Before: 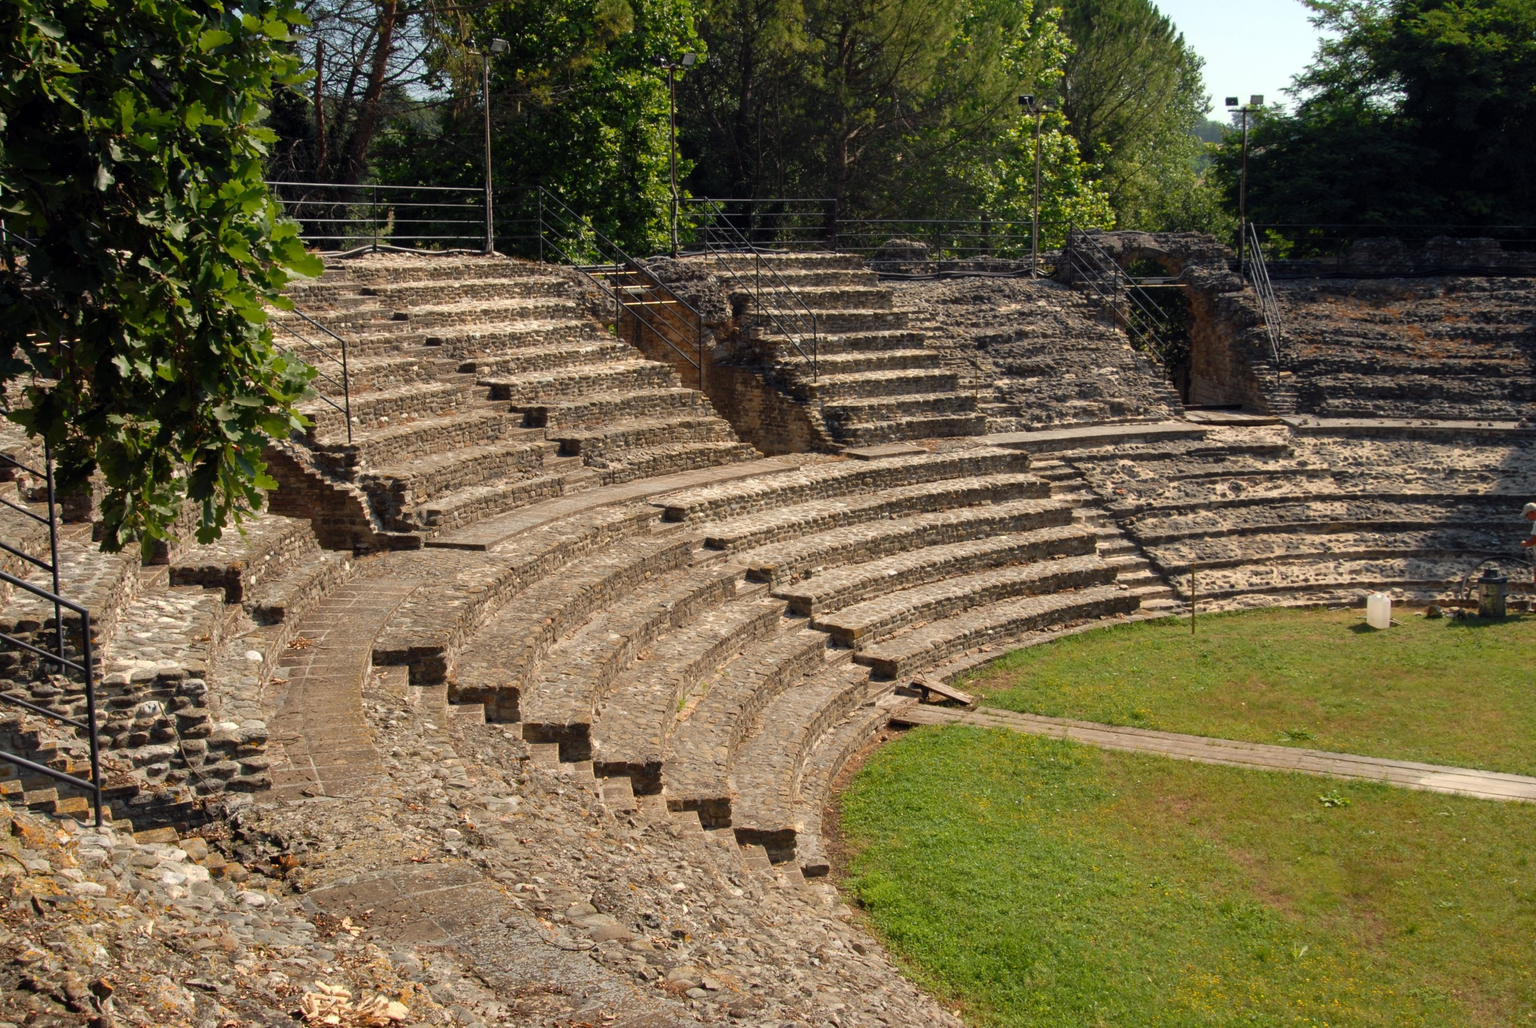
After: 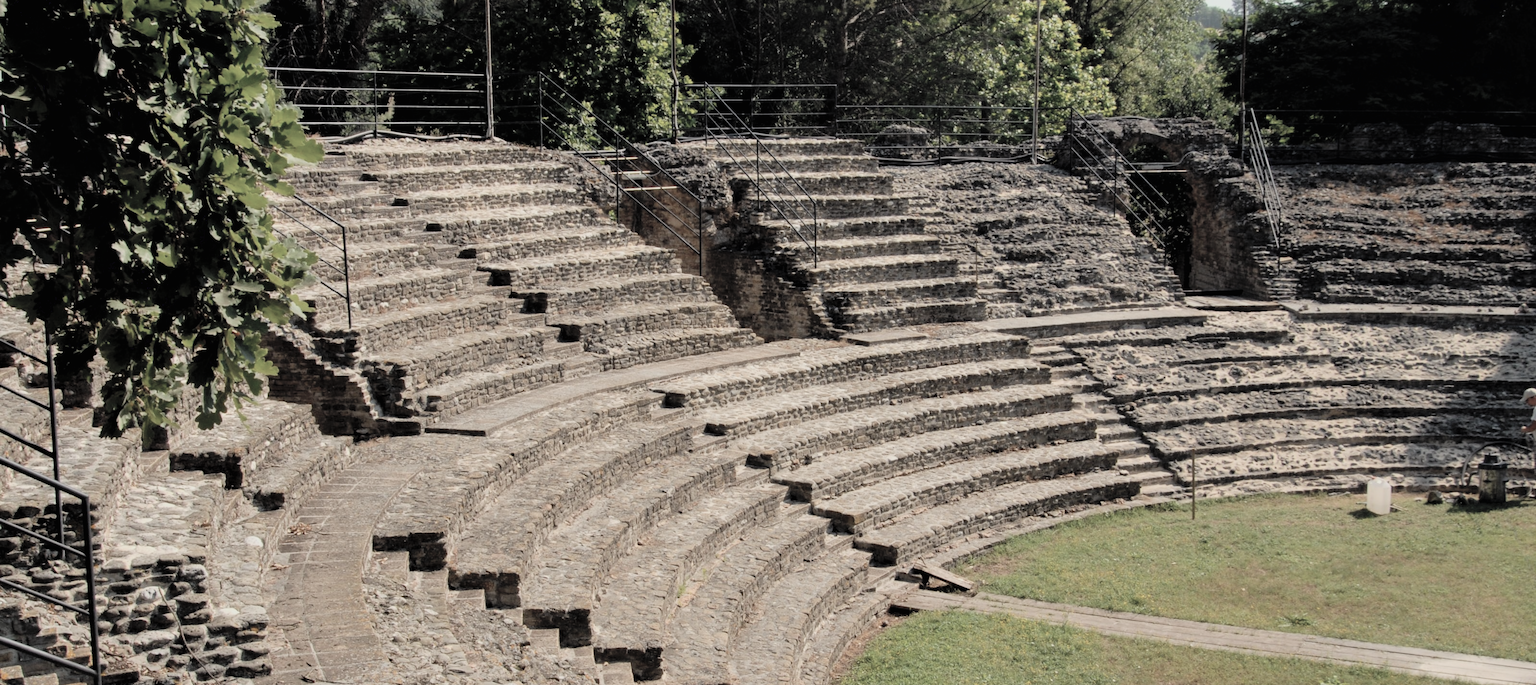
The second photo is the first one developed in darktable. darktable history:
contrast equalizer: octaves 7, y [[0.6 ×6], [0.55 ×6], [0 ×6], [0 ×6], [0 ×6]], mix 0.29
filmic rgb: black relative exposure -7.65 EV, white relative exposure 4.56 EV, hardness 3.61, color science v6 (2022)
crop: top 11.166%, bottom 22.168%
contrast brightness saturation: brightness 0.18, saturation -0.5
